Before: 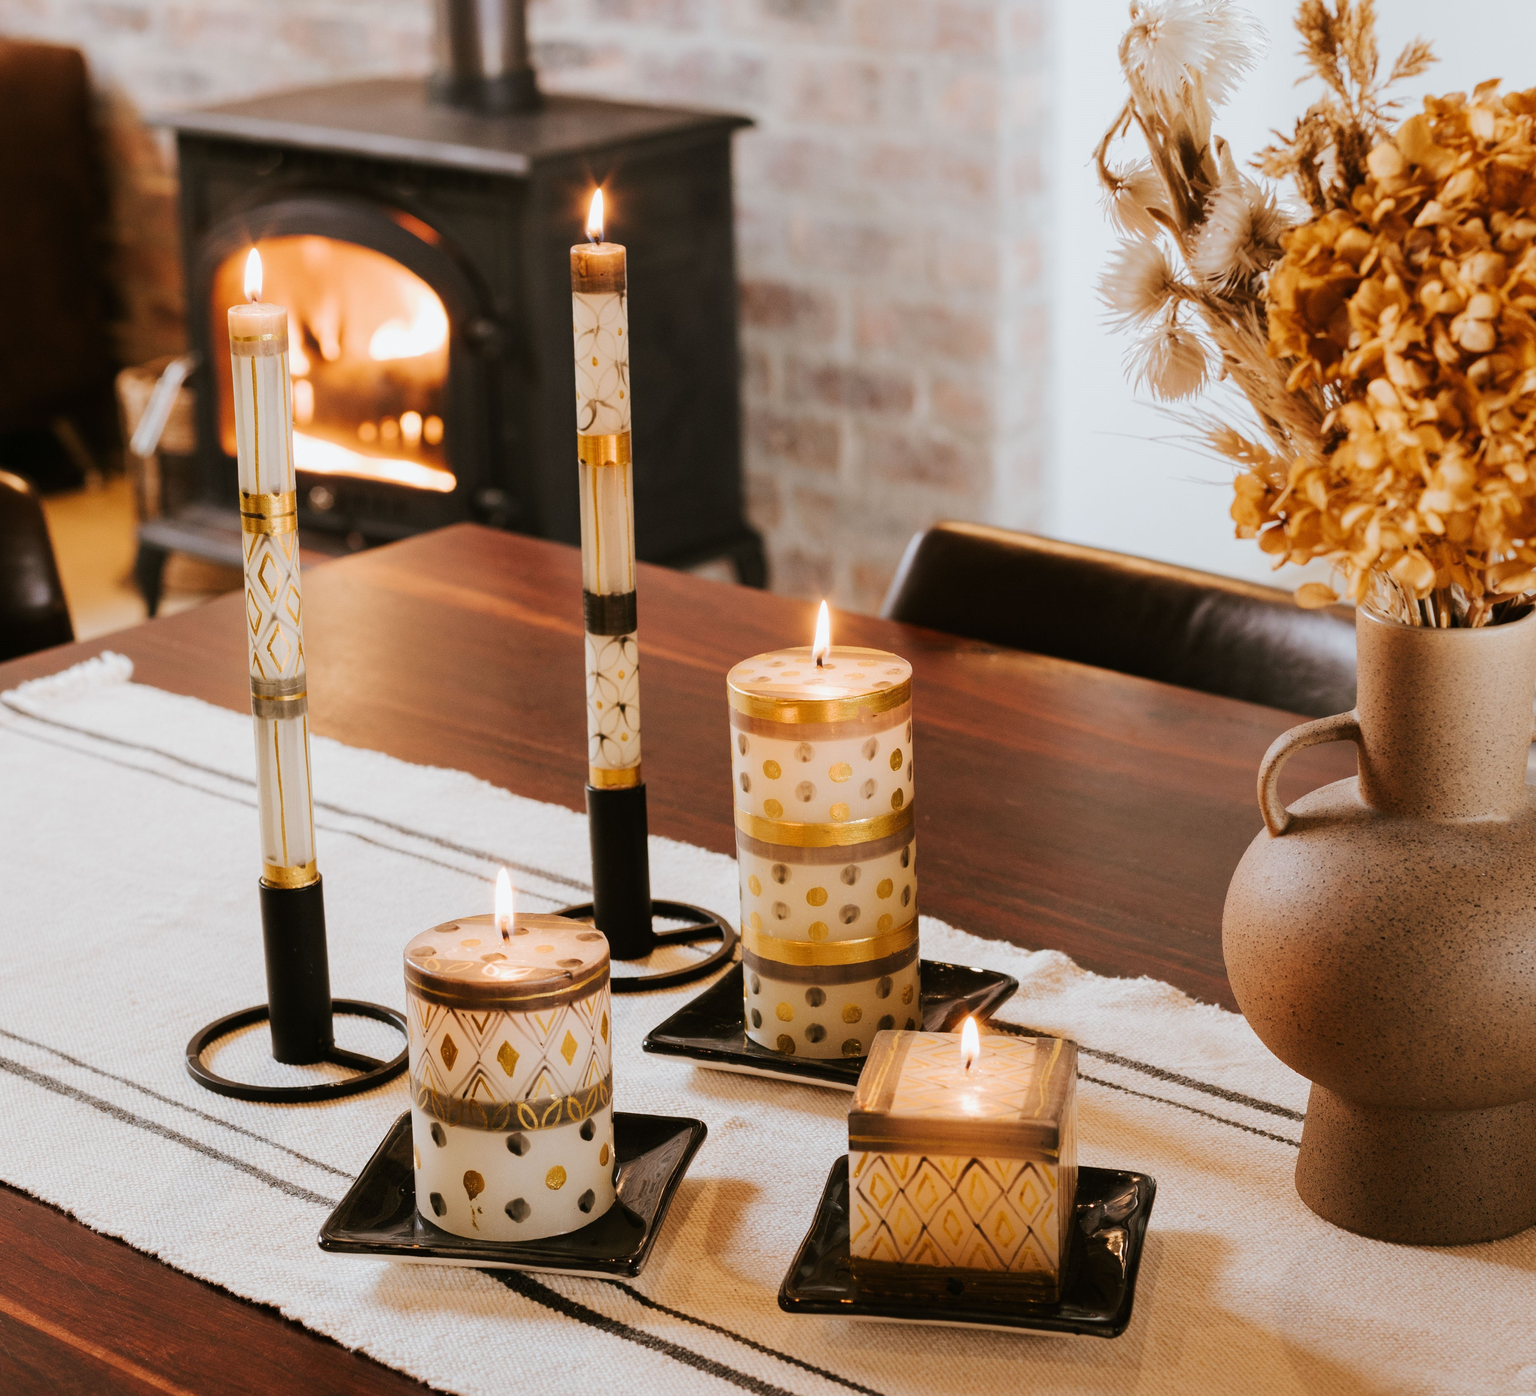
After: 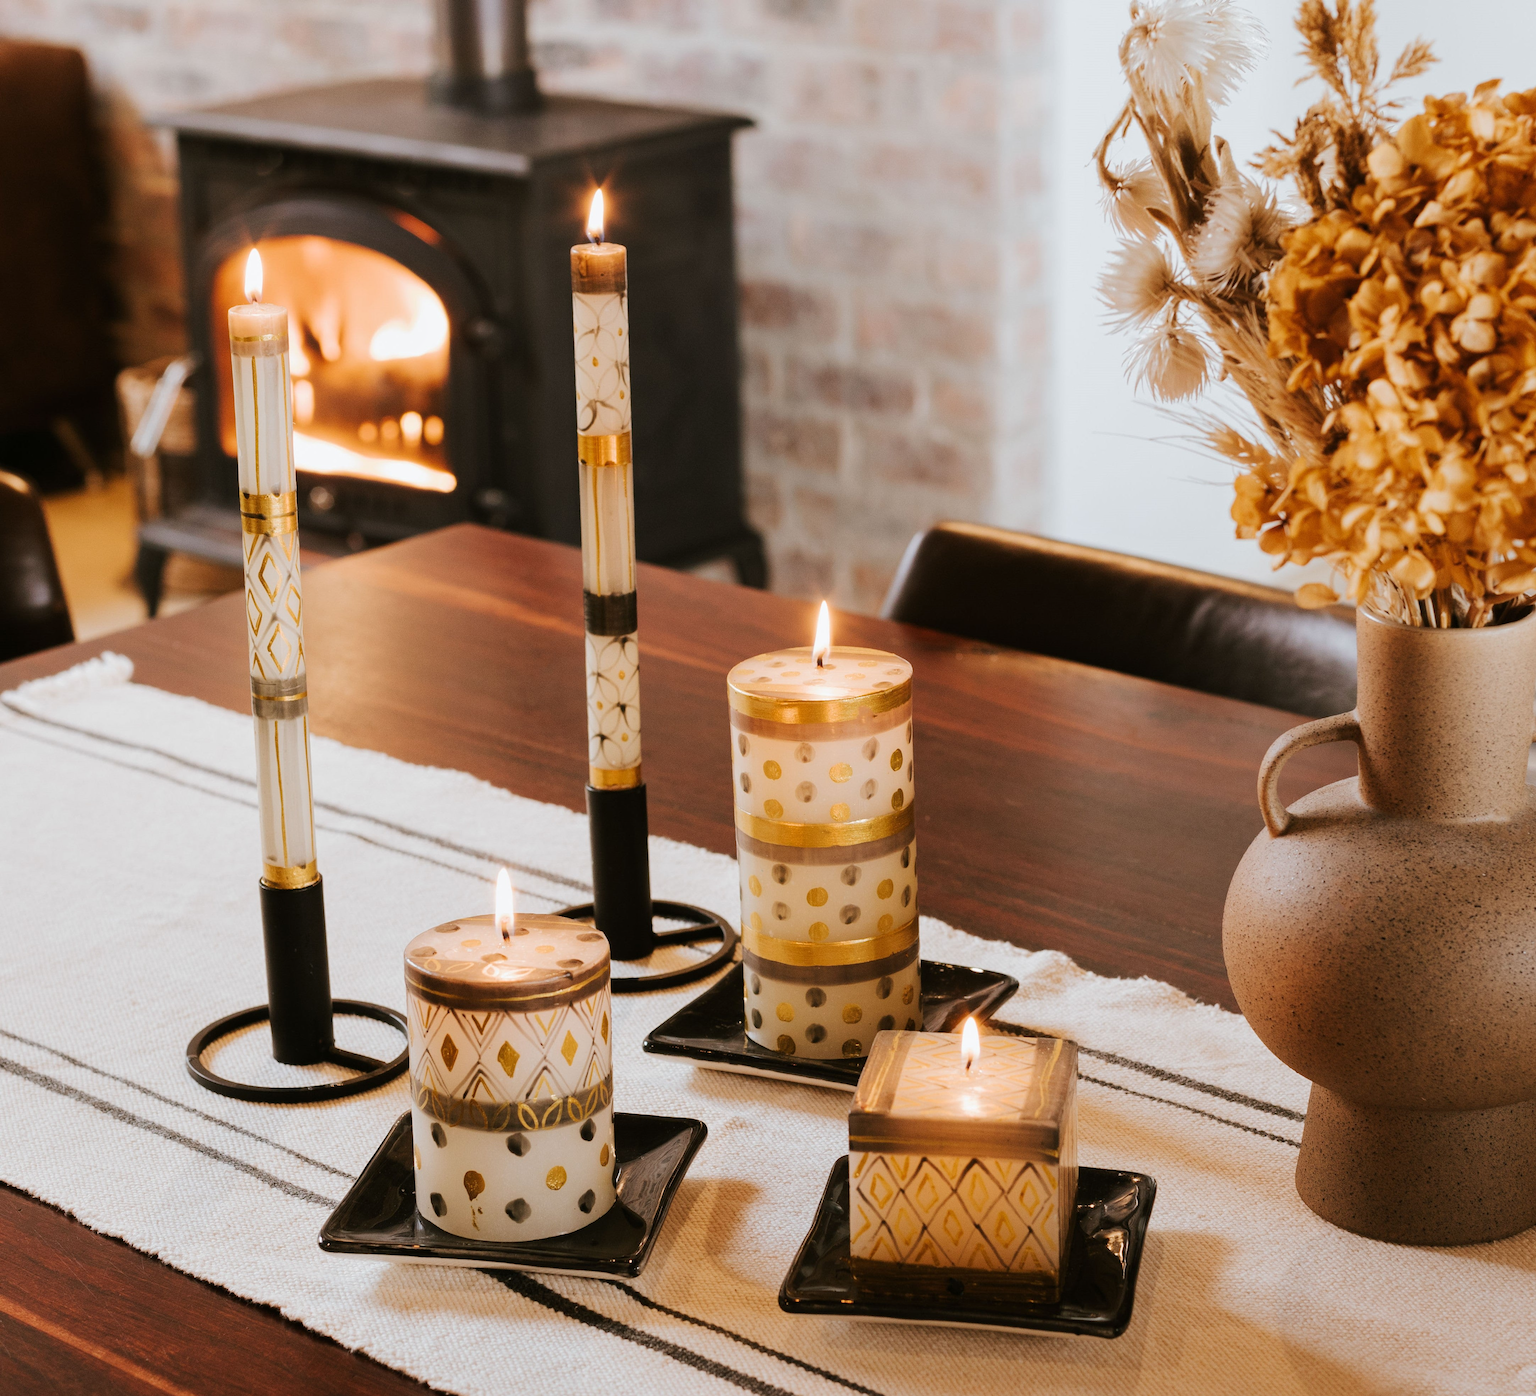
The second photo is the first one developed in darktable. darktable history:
tone equalizer: on, module defaults
rotate and perspective: automatic cropping original format, crop left 0, crop top 0
